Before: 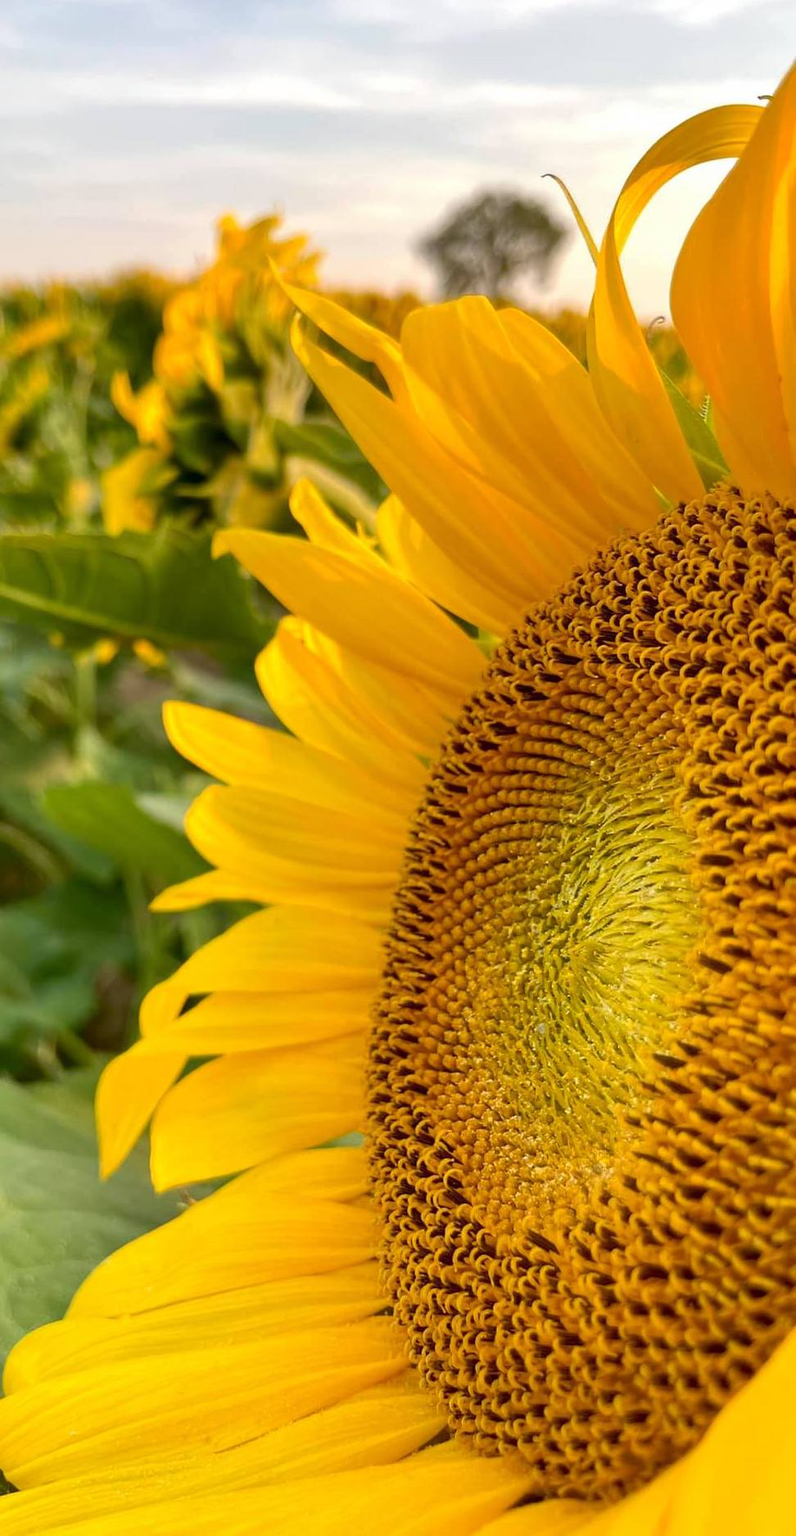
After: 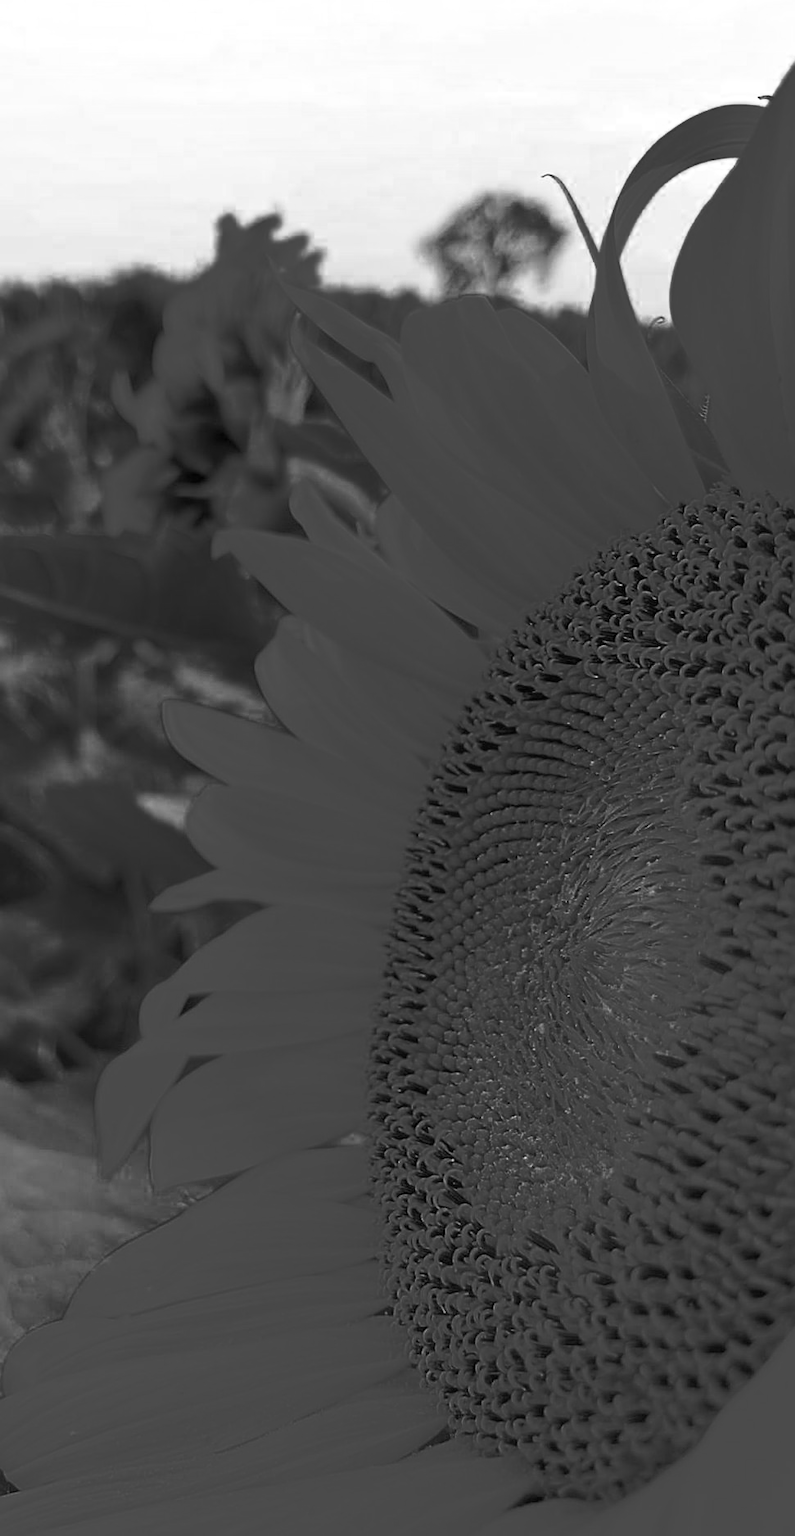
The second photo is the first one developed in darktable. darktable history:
base curve: curves: ch0 [(0, 0) (0.028, 0.03) (0.121, 0.232) (0.46, 0.748) (0.859, 0.968) (1, 1)], preserve colors none
sharpen: on, module defaults
color zones: curves: ch0 [(0.287, 0.048) (0.493, 0.484) (0.737, 0.816)]; ch1 [(0, 0) (0.143, 0) (0.286, 0) (0.429, 0) (0.571, 0) (0.714, 0) (0.857, 0)]
